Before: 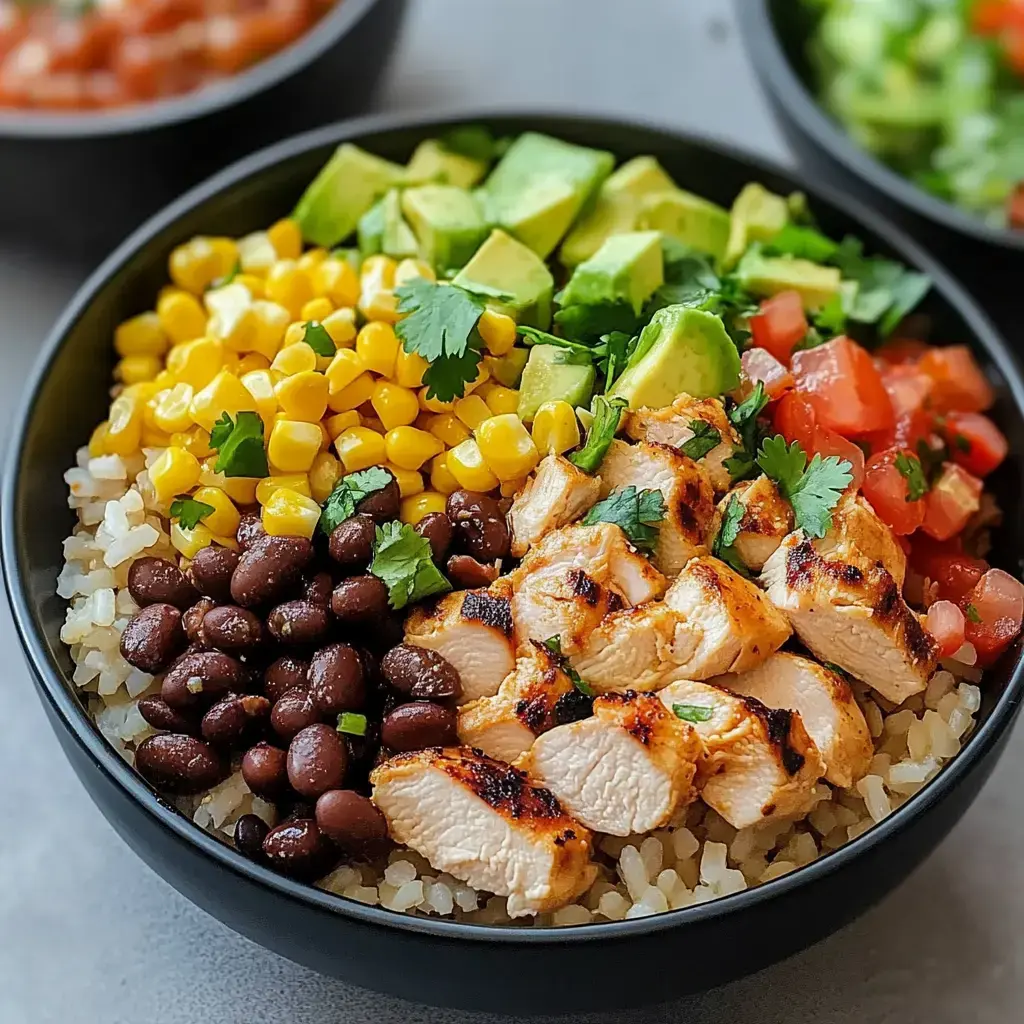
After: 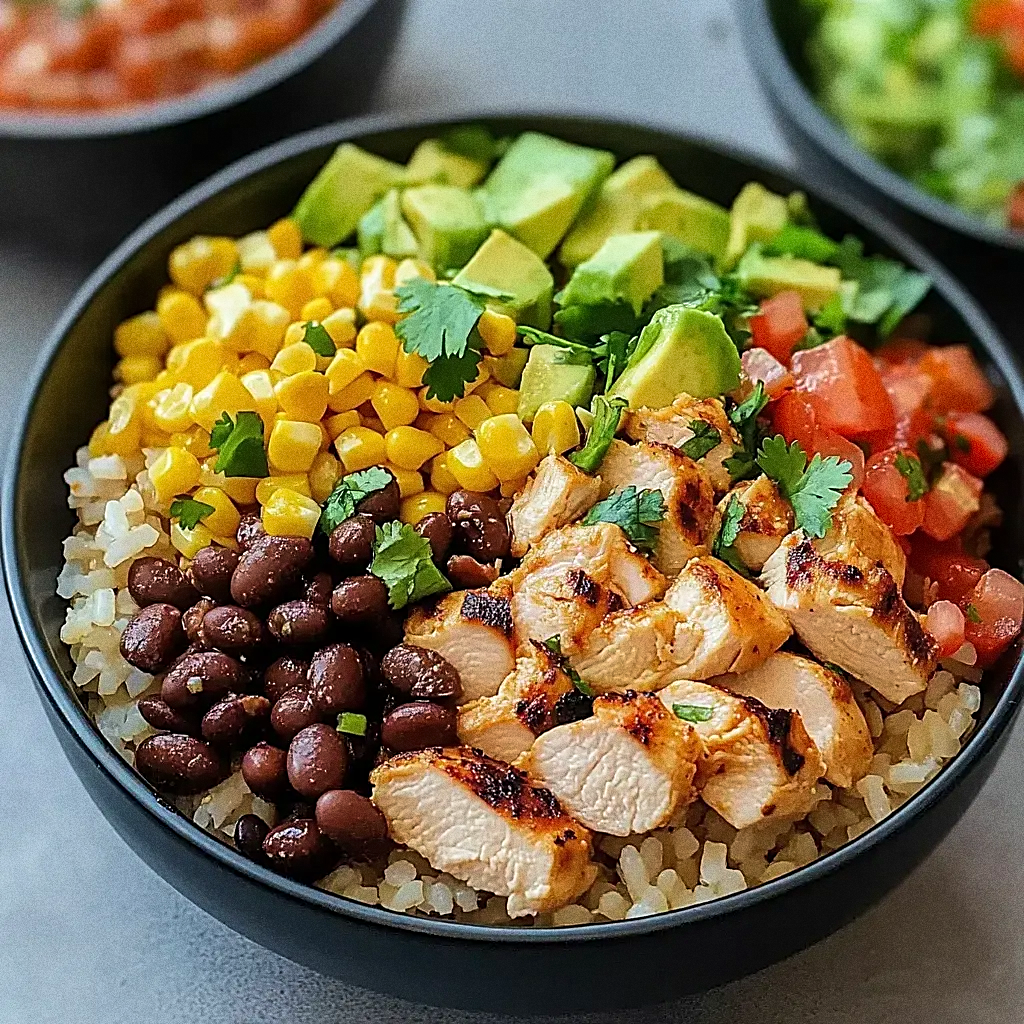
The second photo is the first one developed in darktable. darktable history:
grain: coarseness 0.09 ISO, strength 40%
velvia: on, module defaults
sharpen: on, module defaults
